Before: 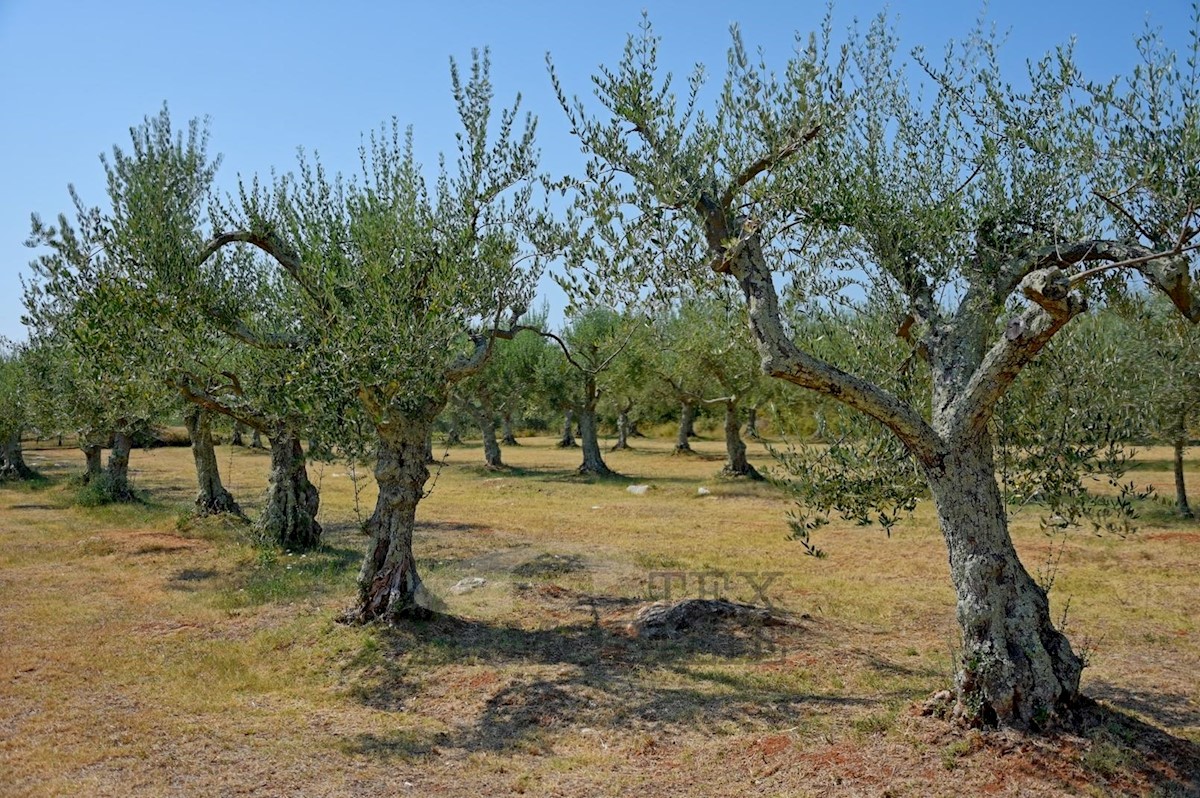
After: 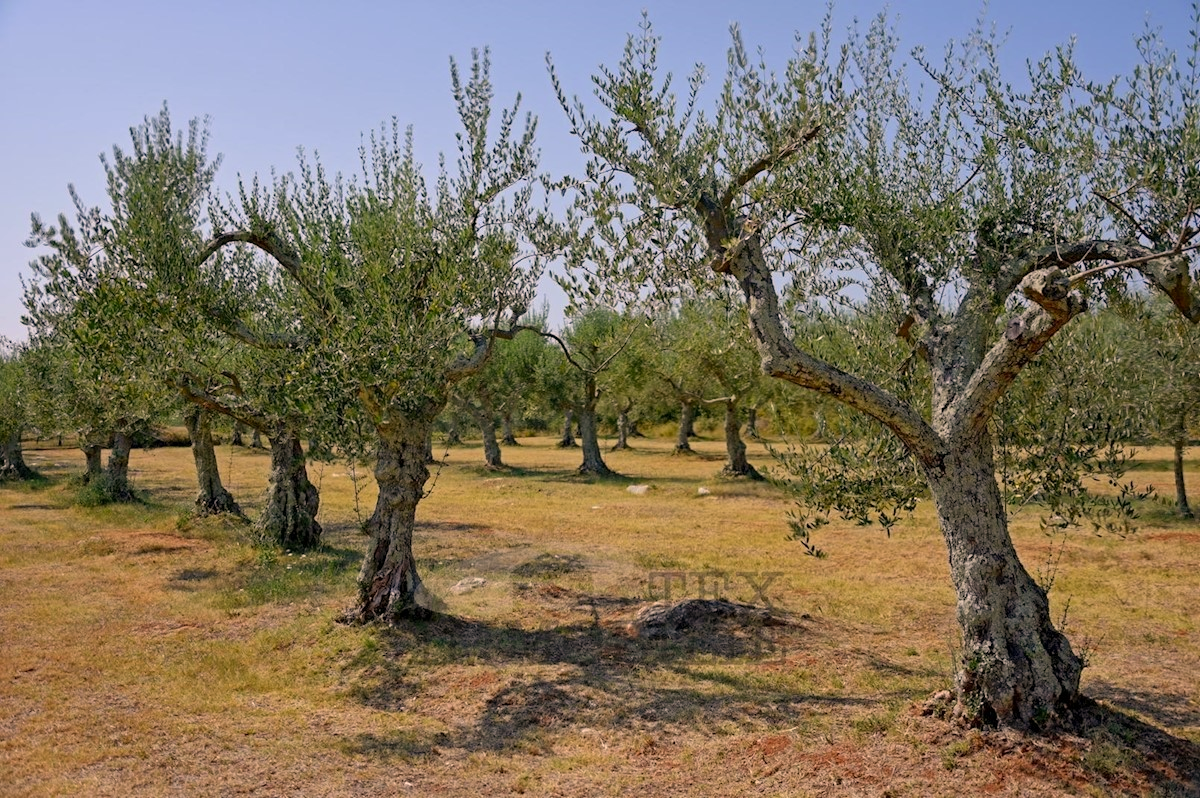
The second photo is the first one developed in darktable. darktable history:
color correction: highlights a* 11.96, highlights b* 11.58
